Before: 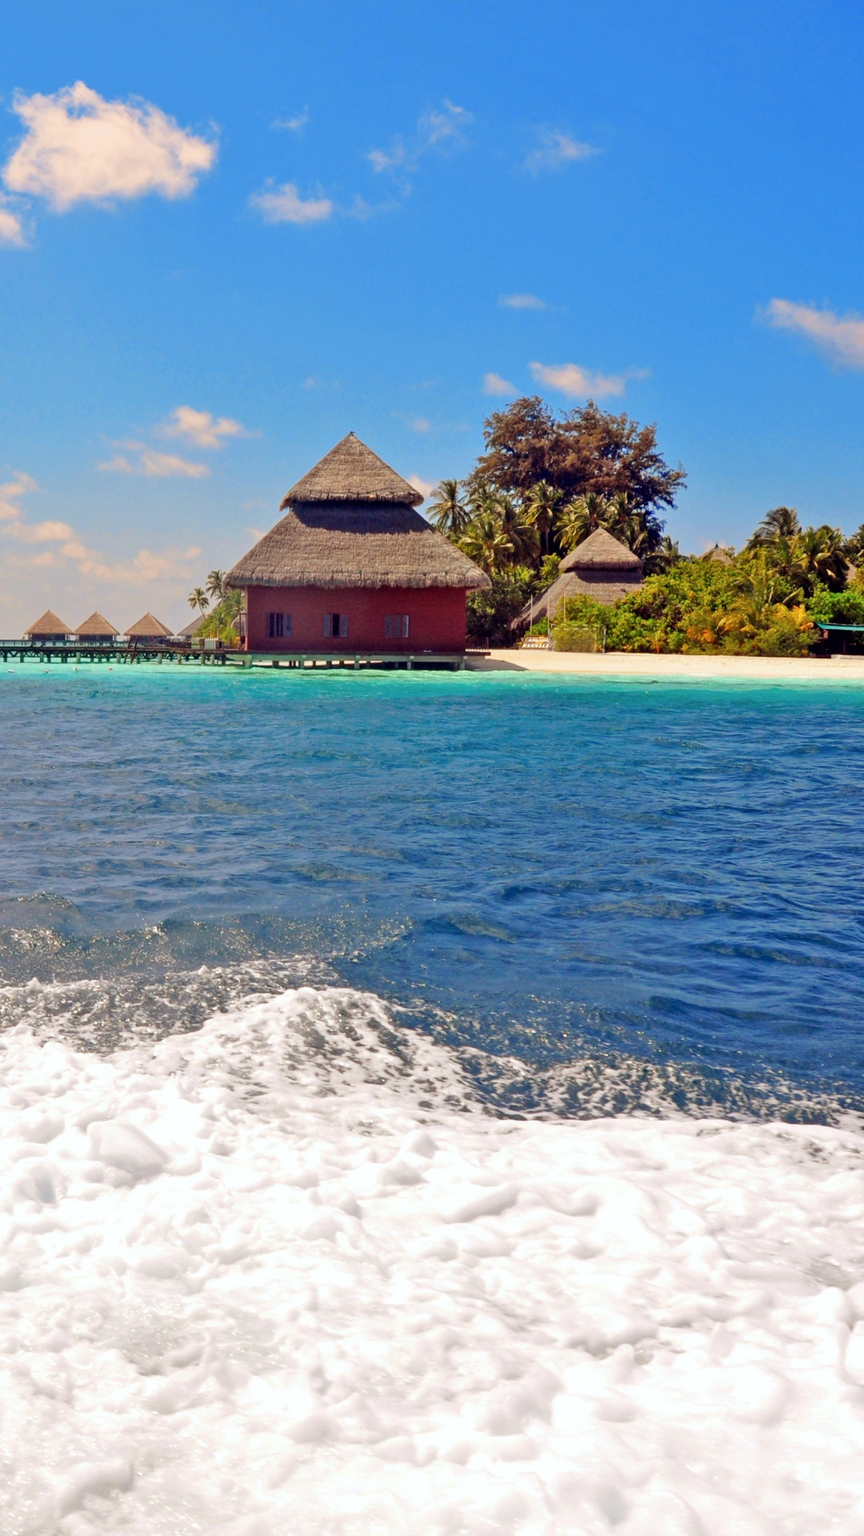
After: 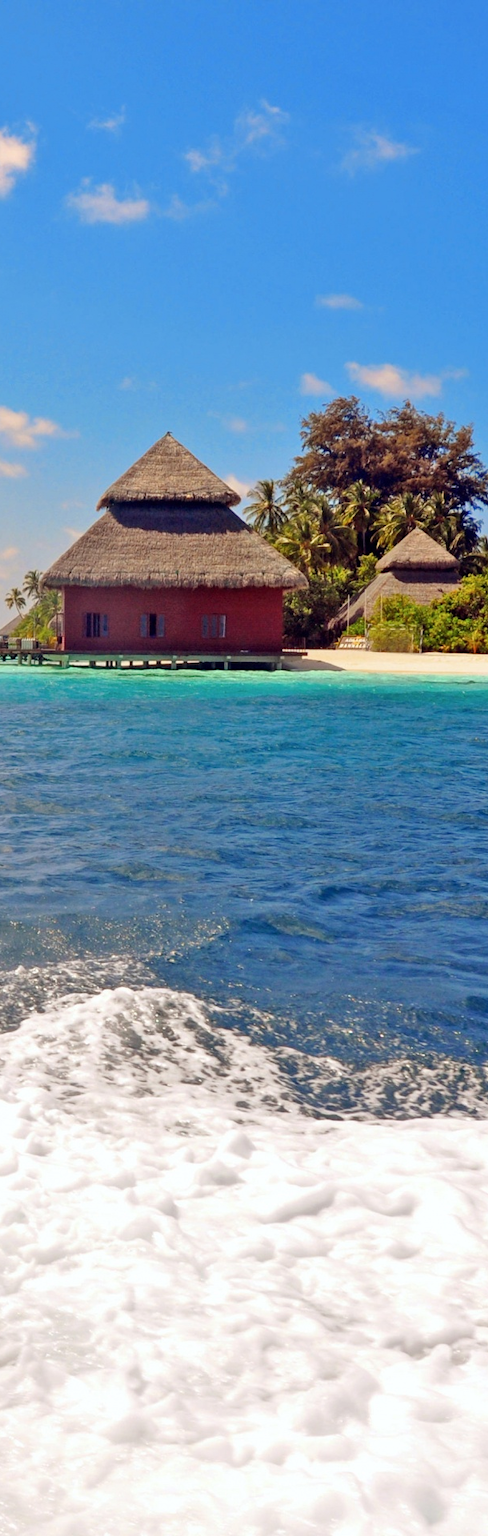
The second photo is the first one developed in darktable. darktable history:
crop: left 21.219%, right 22.179%
